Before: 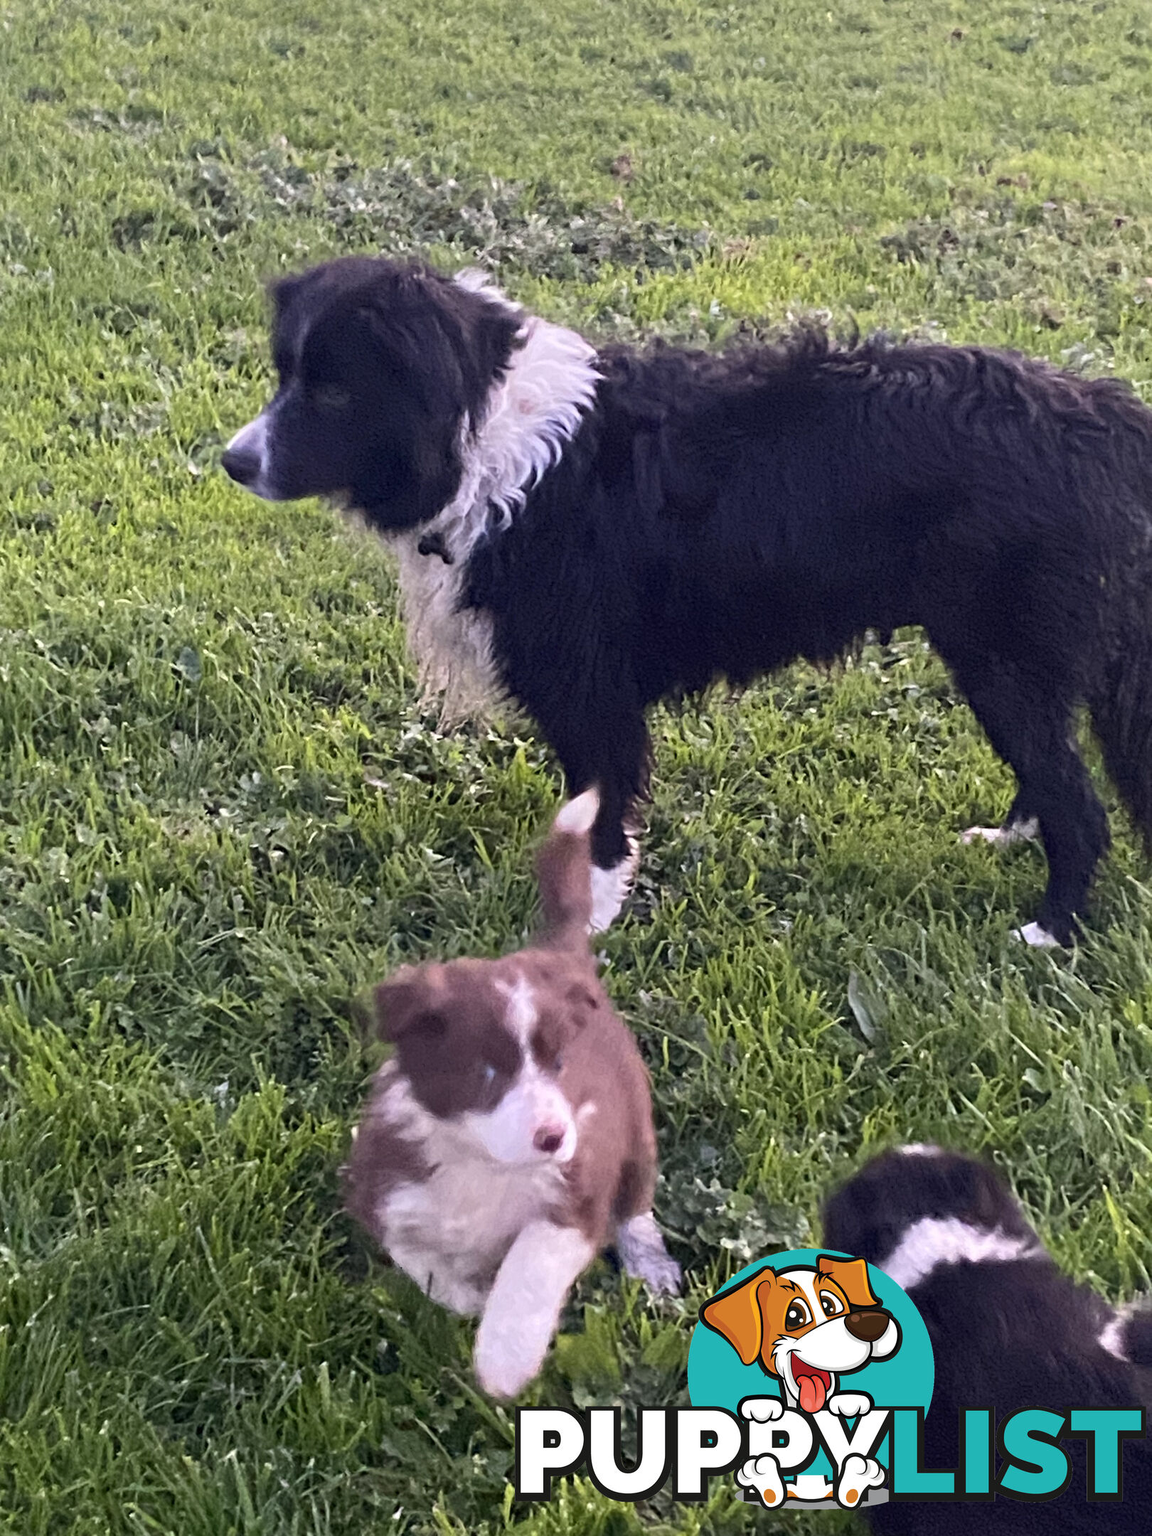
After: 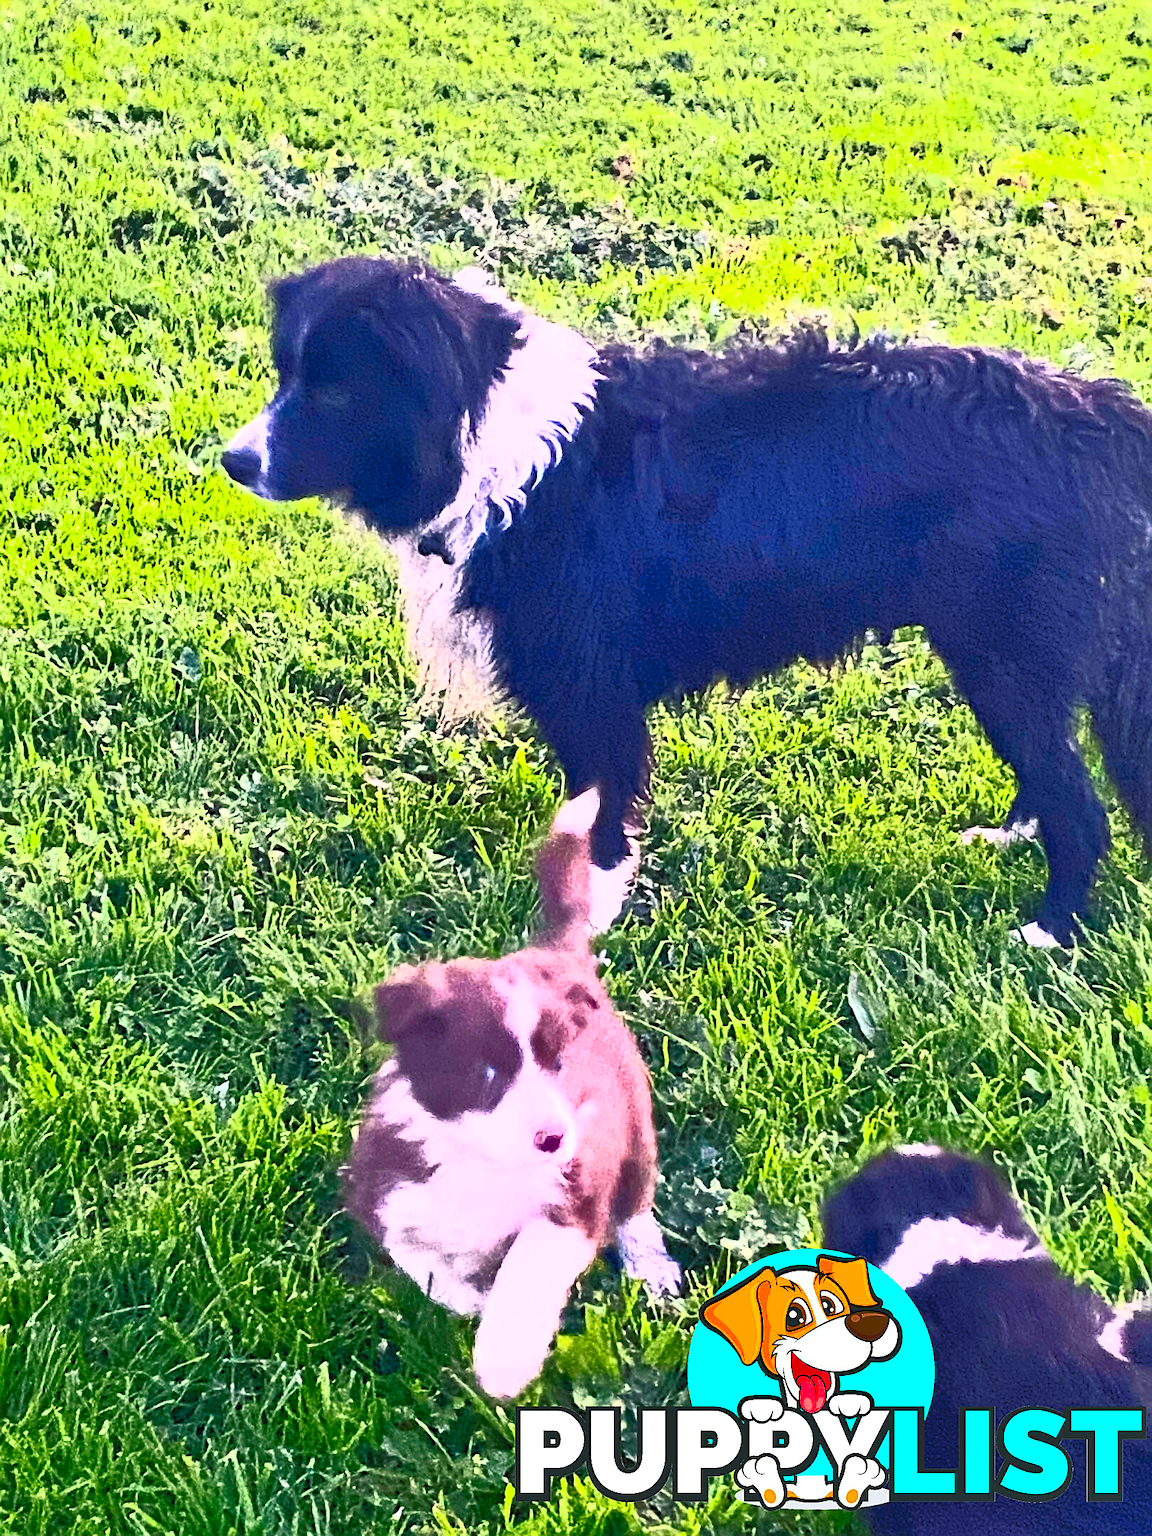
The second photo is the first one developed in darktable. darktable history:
base curve: curves: ch0 [(0, 0) (0.74, 0.67) (1, 1)], preserve colors none
shadows and highlights: low approximation 0.01, soften with gaussian
contrast brightness saturation: contrast 0.983, brightness 0.995, saturation 0.994
color balance rgb: shadows lift › chroma 5.397%, shadows lift › hue 238.35°, perceptual saturation grading › global saturation 0.91%, global vibrance 9.964%
sharpen: radius 1.377, amount 1.235, threshold 0.675
